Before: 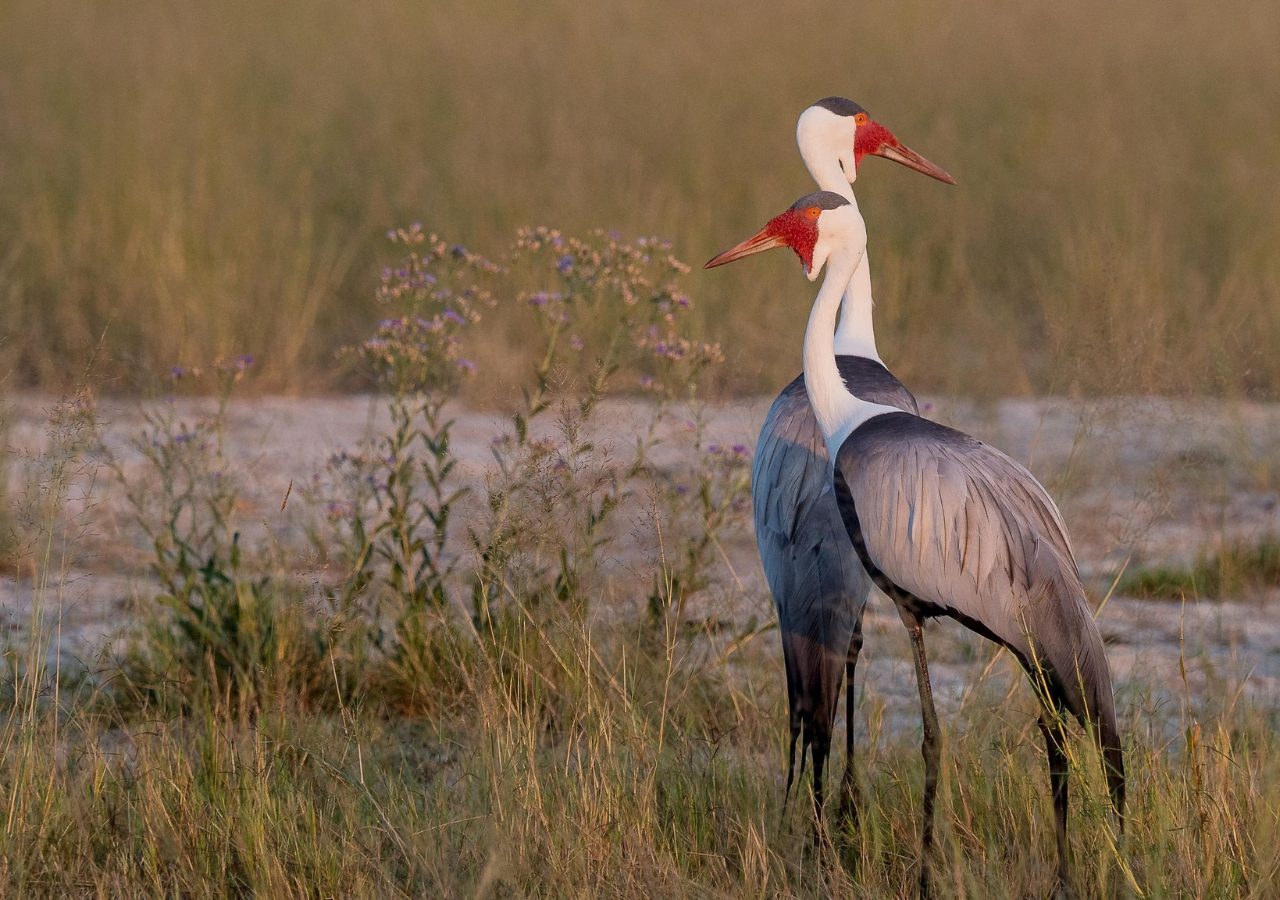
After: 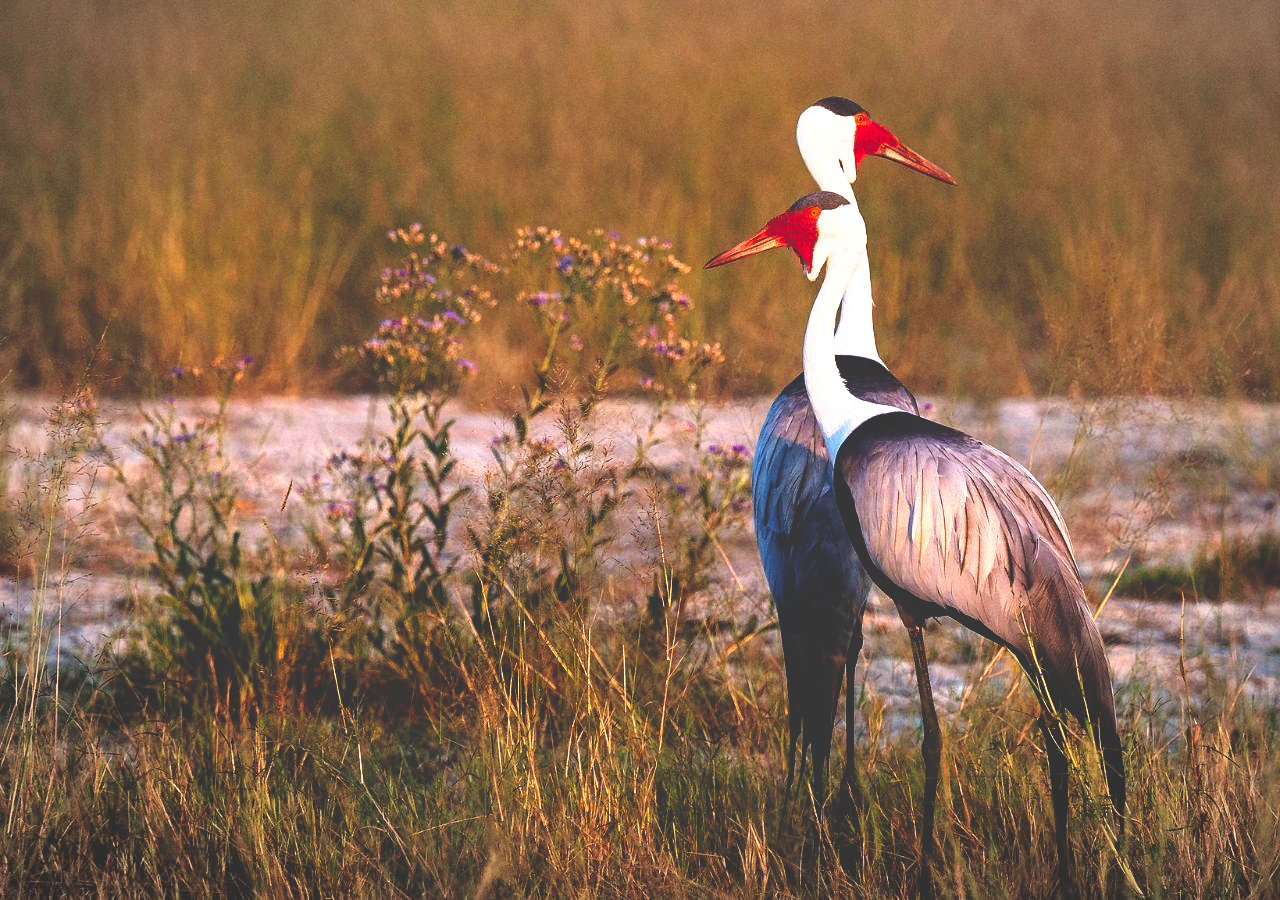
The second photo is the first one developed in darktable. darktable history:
exposure: black level correction 0, exposure 0.95 EV, compensate exposure bias true, compensate highlight preservation false
vignetting: fall-off radius 70%, automatic ratio true
base curve: curves: ch0 [(0, 0.036) (0.083, 0.04) (0.804, 1)], preserve colors none
